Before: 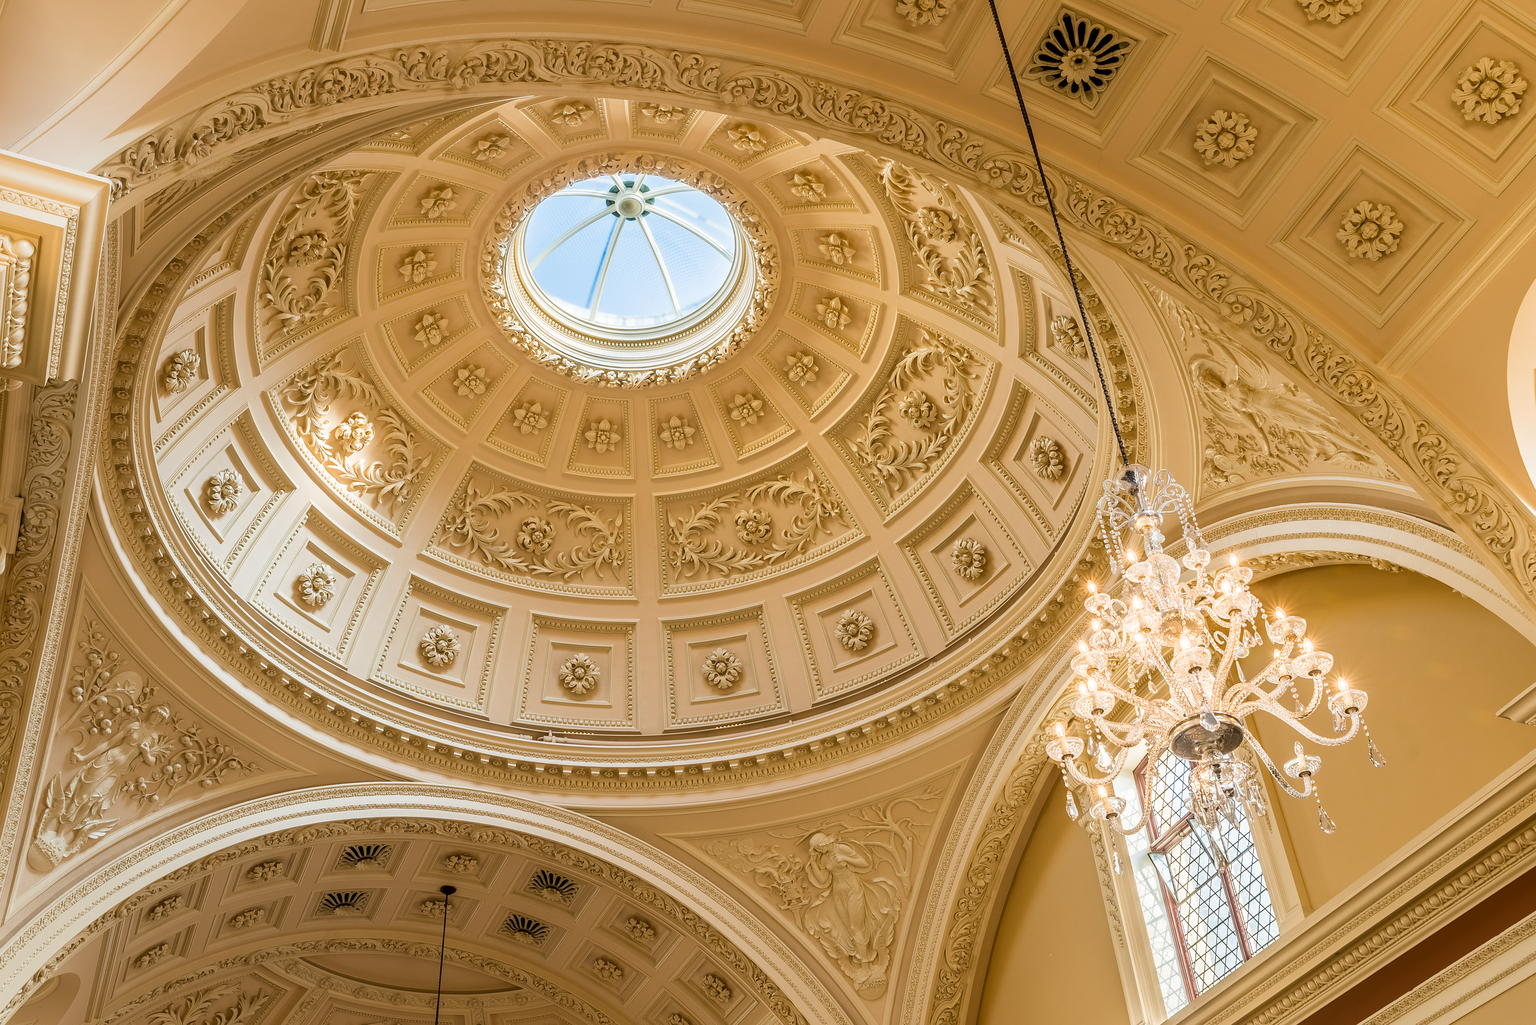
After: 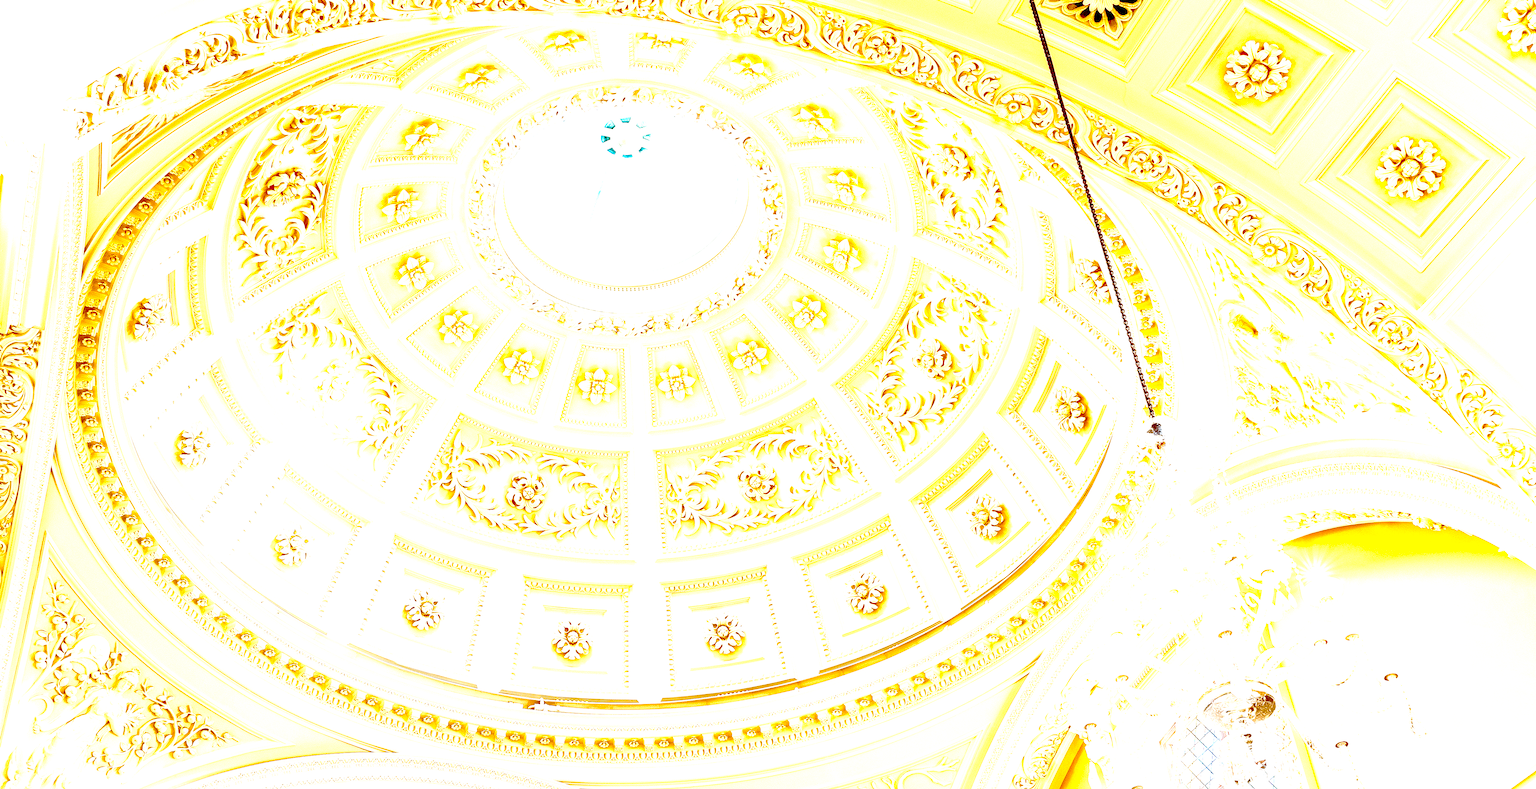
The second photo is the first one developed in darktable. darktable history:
crop: left 2.574%, top 7.039%, right 3.05%, bottom 20.277%
local contrast: mode bilateral grid, contrast 30, coarseness 26, midtone range 0.2
color correction: highlights a* -9.42, highlights b* -23.91
velvia: on, module defaults
exposure: black level correction 0.028, exposure -0.077 EV, compensate exposure bias true, compensate highlight preservation false
